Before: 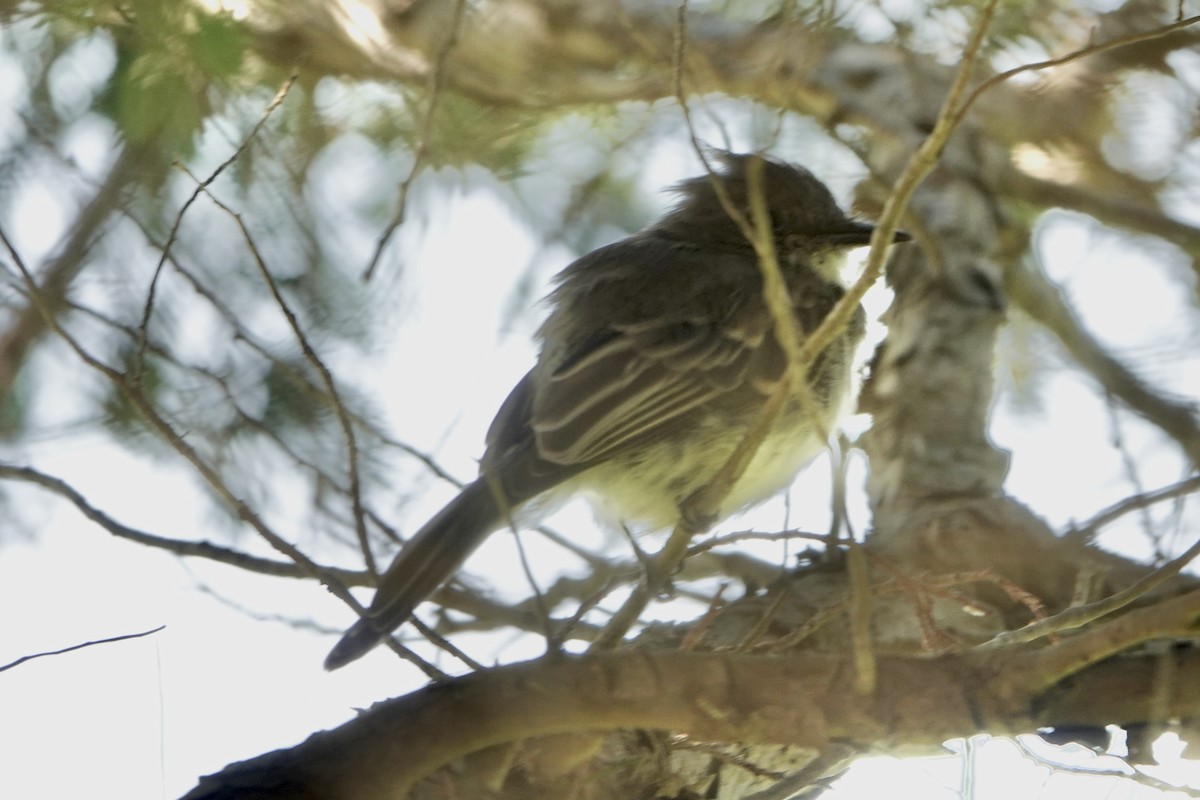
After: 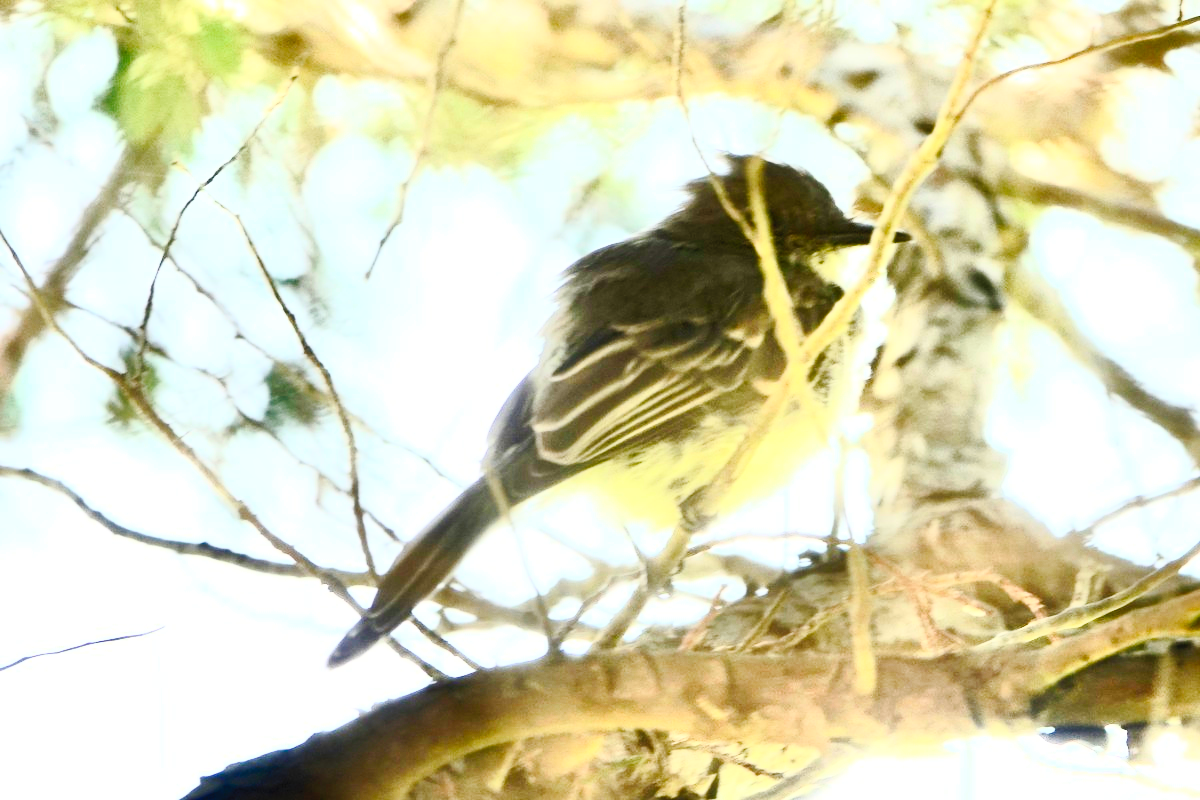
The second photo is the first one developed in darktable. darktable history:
tone curve: curves: ch0 [(0, 0) (0.003, 0.035) (0.011, 0.035) (0.025, 0.035) (0.044, 0.046) (0.069, 0.063) (0.1, 0.084) (0.136, 0.123) (0.177, 0.174) (0.224, 0.232) (0.277, 0.304) (0.335, 0.387) (0.399, 0.476) (0.468, 0.566) (0.543, 0.639) (0.623, 0.714) (0.709, 0.776) (0.801, 0.851) (0.898, 0.921) (1, 1)], preserve colors none
contrast brightness saturation: contrast 0.814, brightness 0.608, saturation 0.585
exposure: black level correction 0, exposure 0.499 EV, compensate highlight preservation false
